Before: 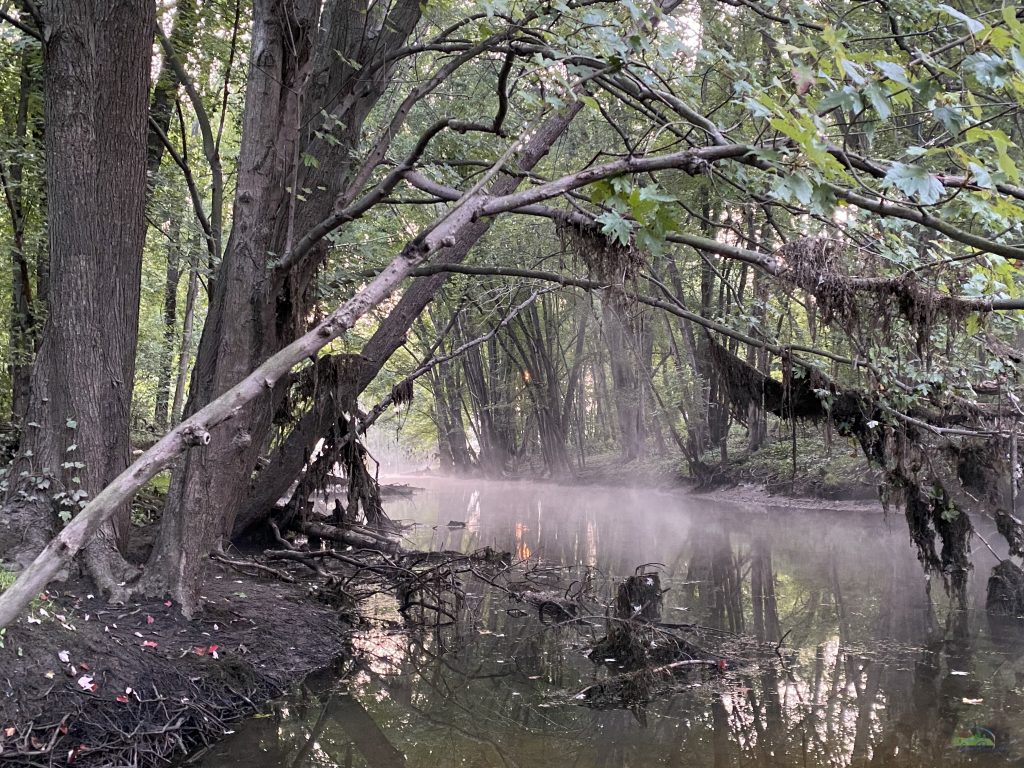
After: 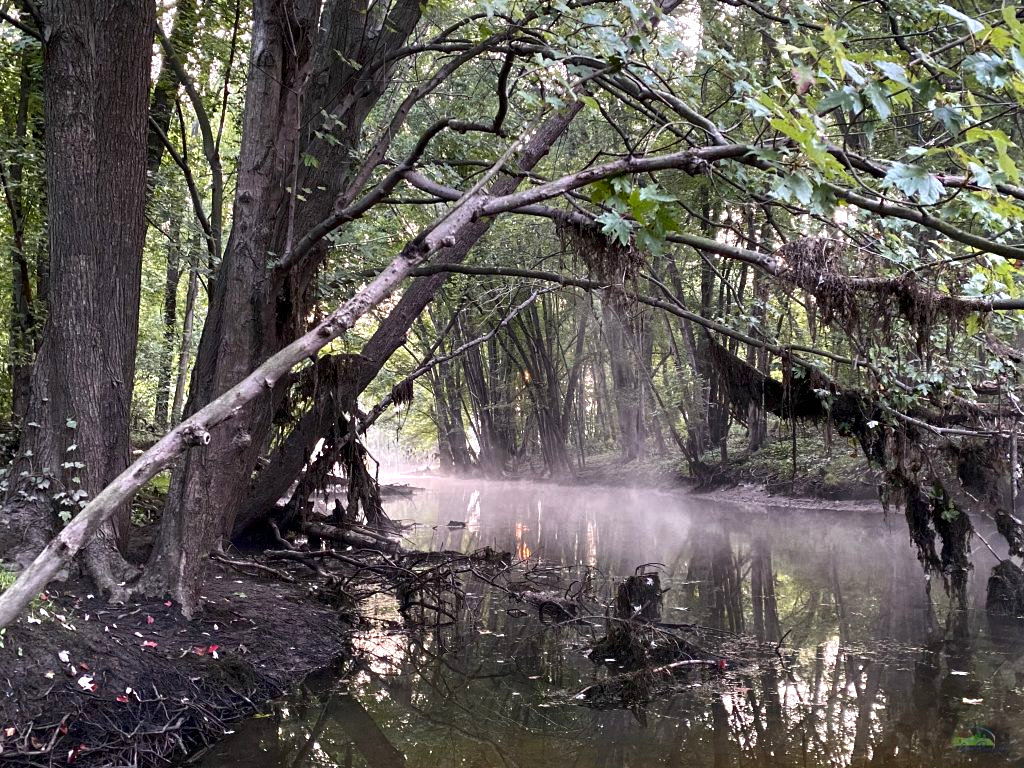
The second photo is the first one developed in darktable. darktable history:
exposure: black level correction 0.001, exposure 0.499 EV, compensate exposure bias true, compensate highlight preservation false
contrast brightness saturation: brightness -0.211, saturation 0.079
